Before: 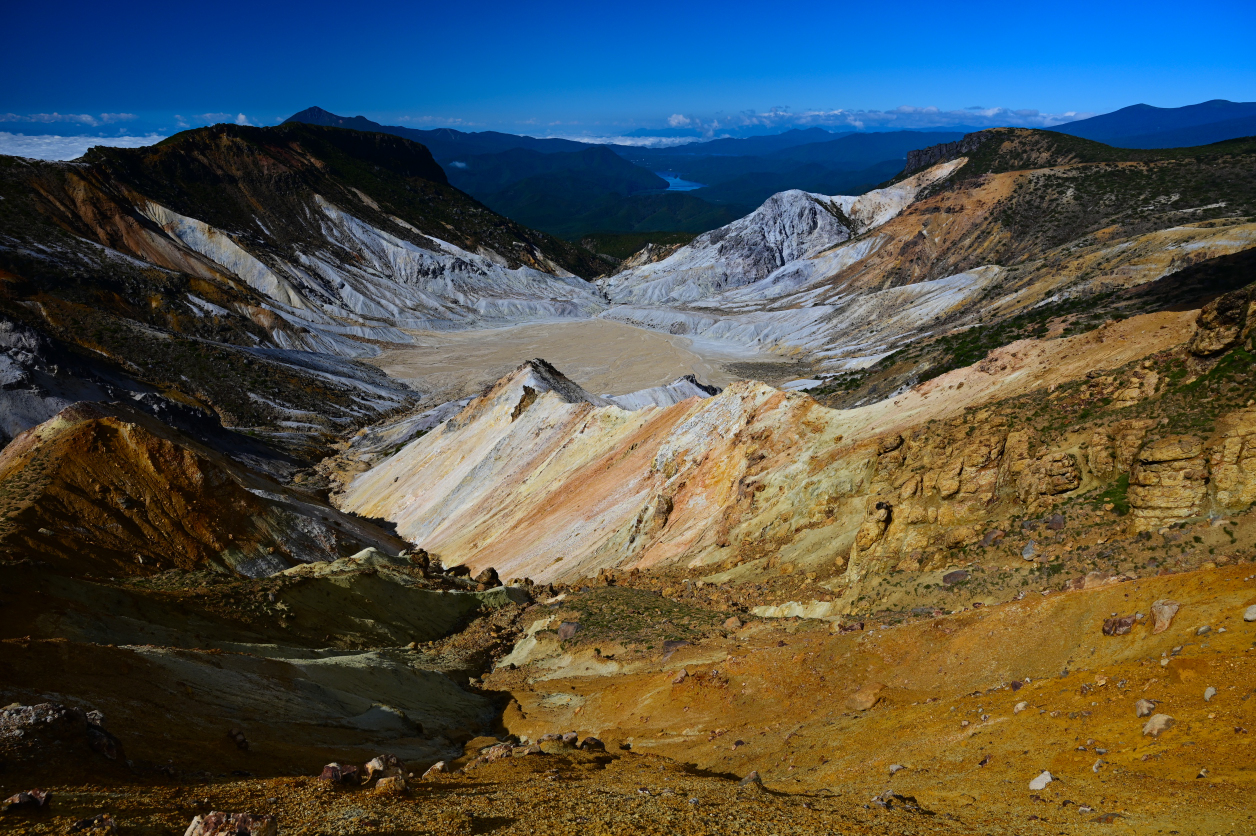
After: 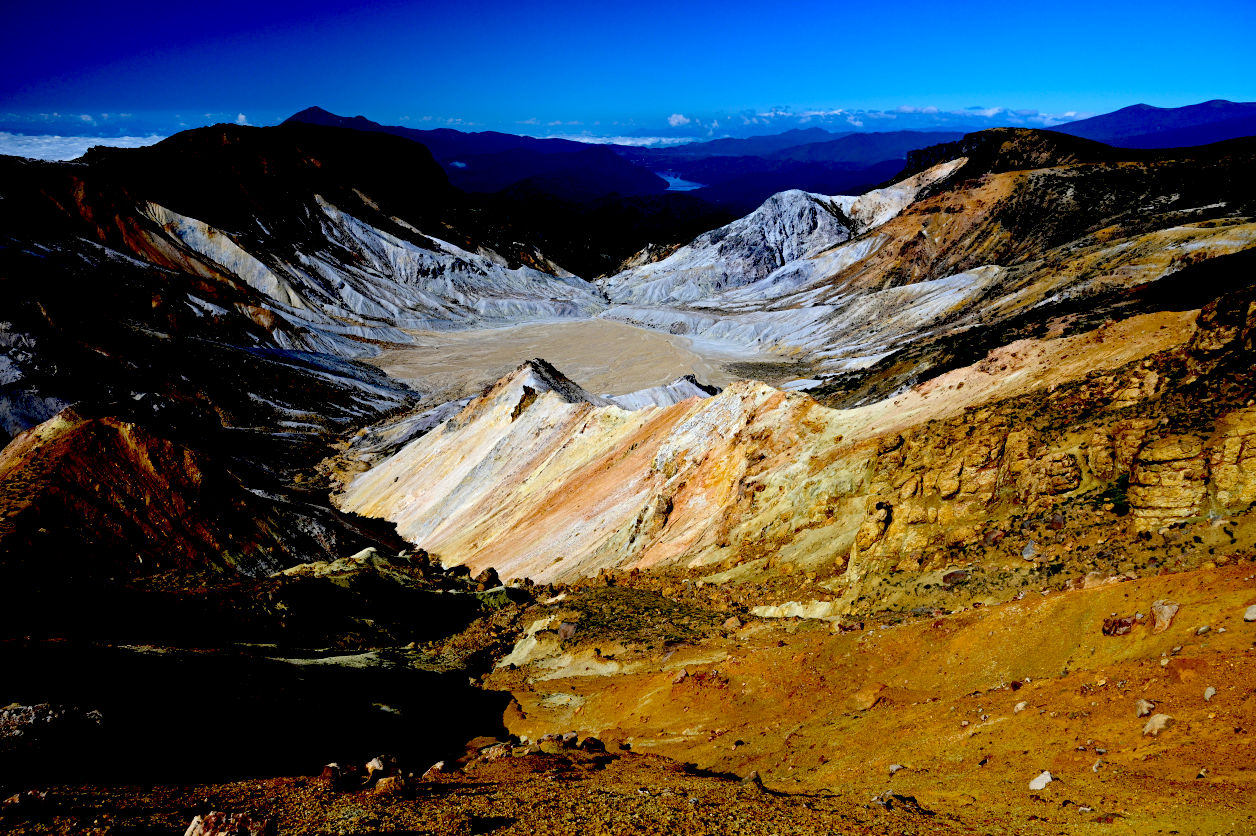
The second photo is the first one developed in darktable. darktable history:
exposure: black level correction 0.039, exposure 0.5 EV, compensate highlight preservation false
